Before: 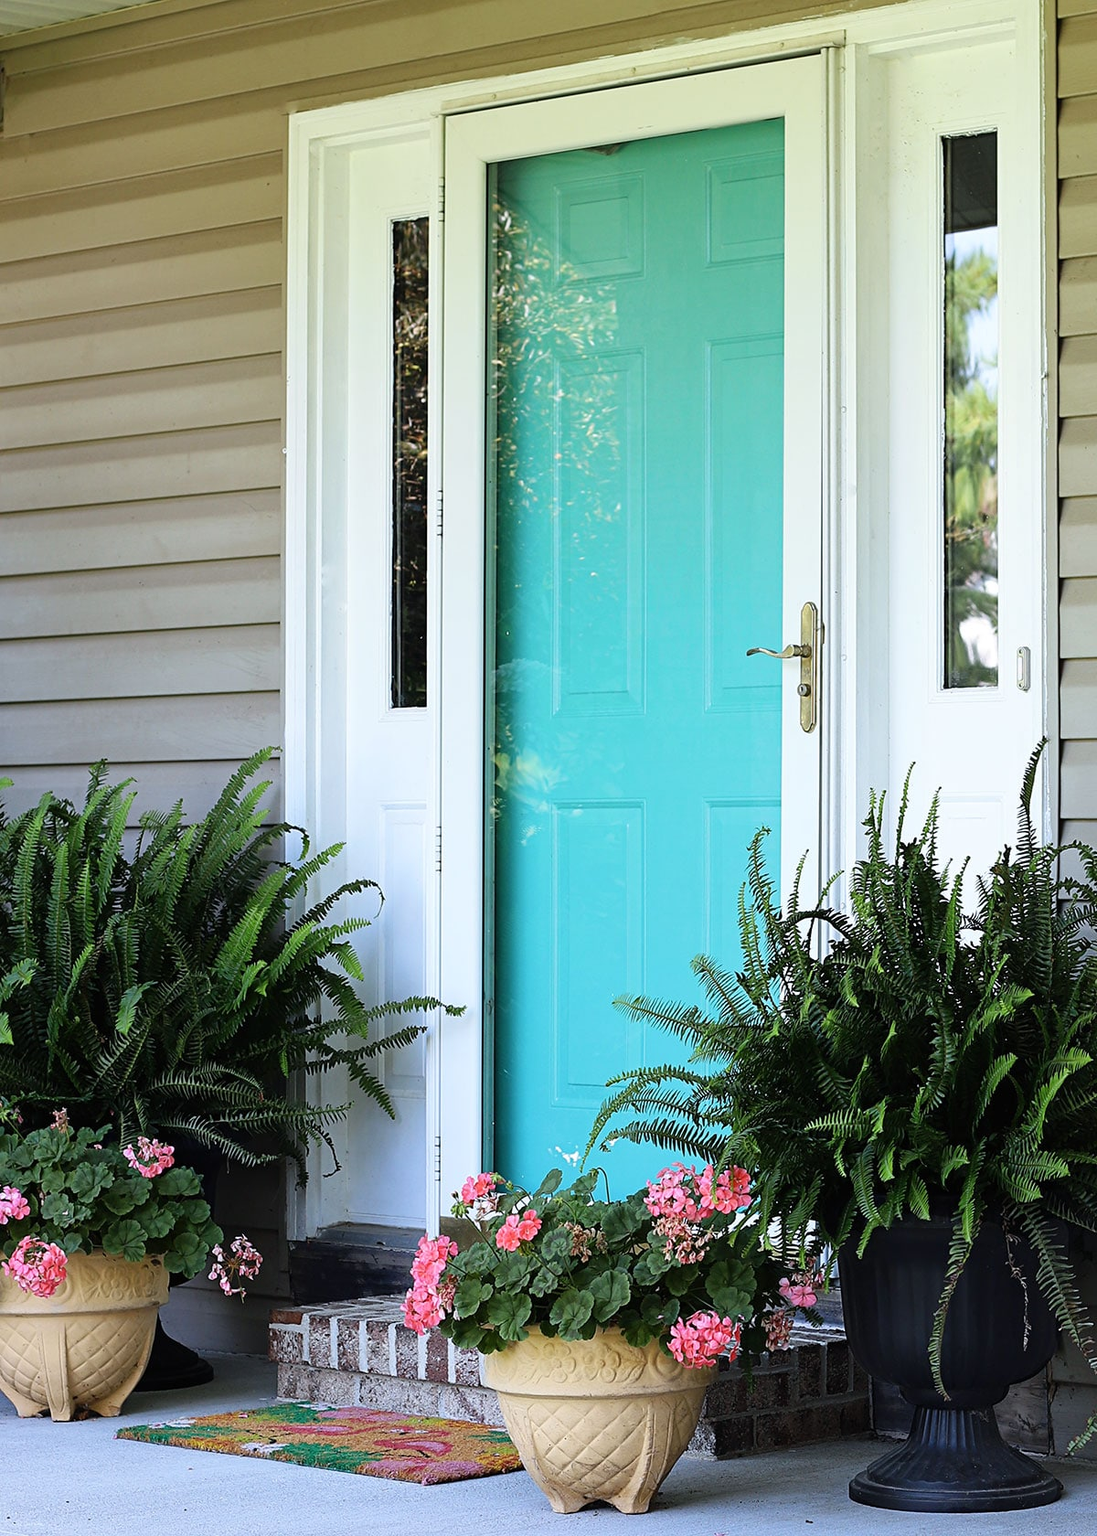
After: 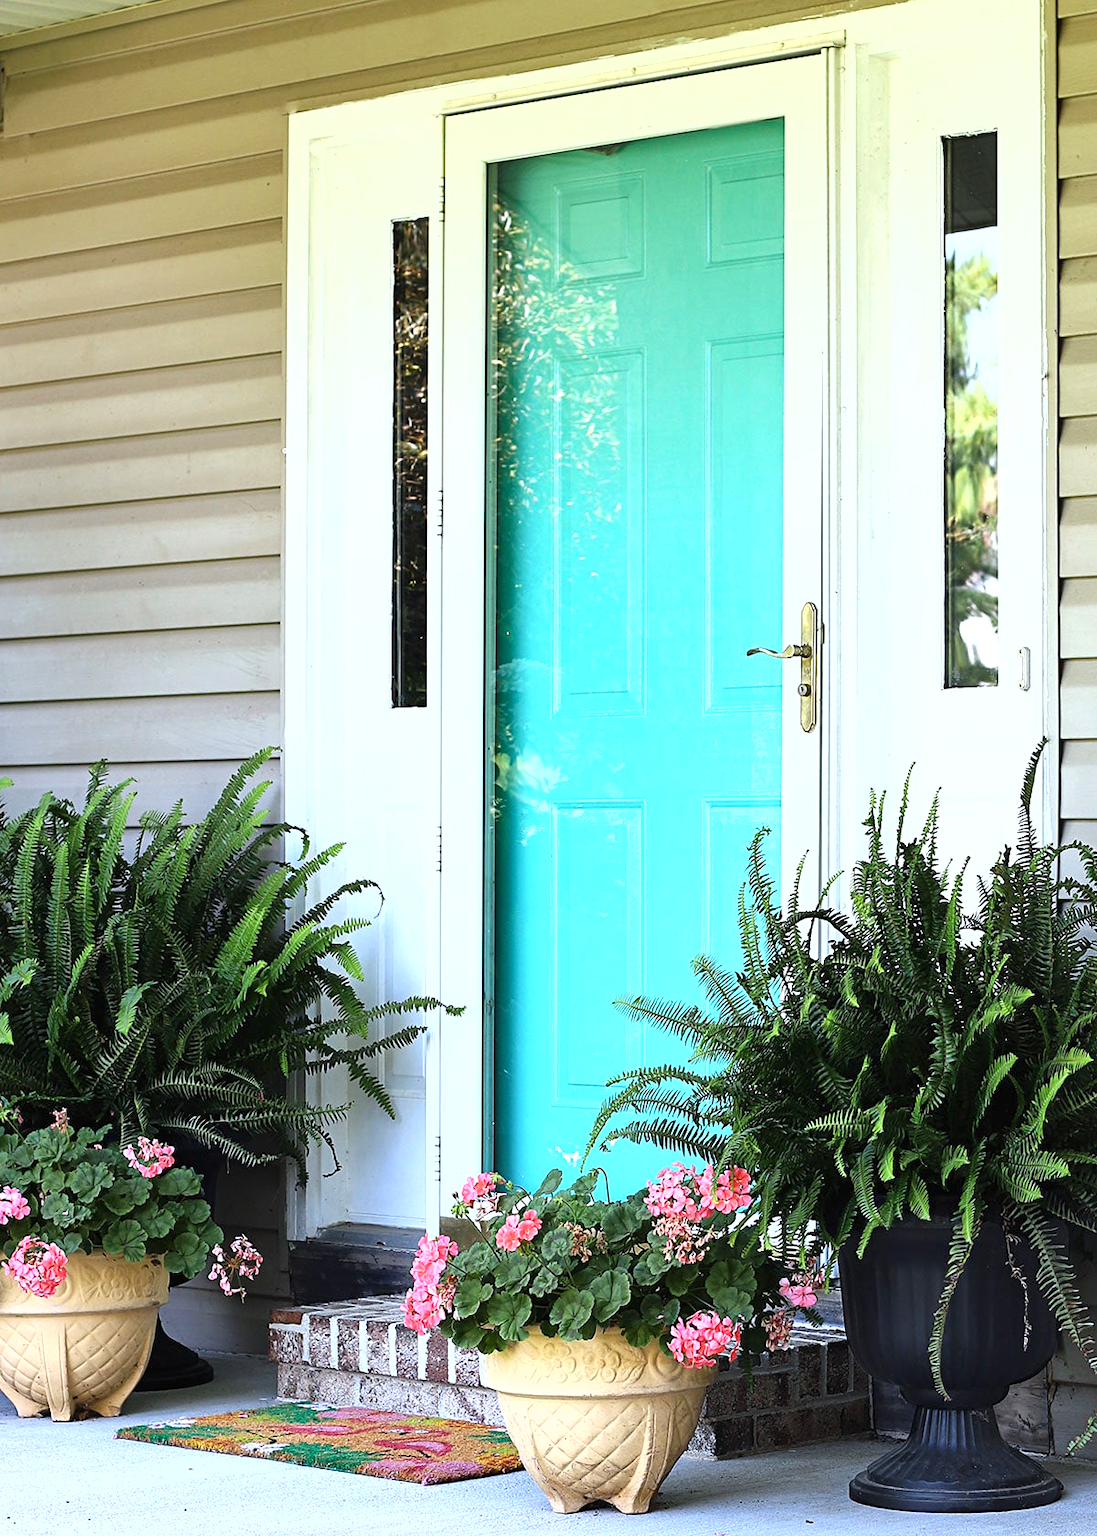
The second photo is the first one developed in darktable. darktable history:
shadows and highlights: shadows 29.61, highlights -30.47, low approximation 0.01, soften with gaussian
exposure: exposure 0.74 EV, compensate highlight preservation false
